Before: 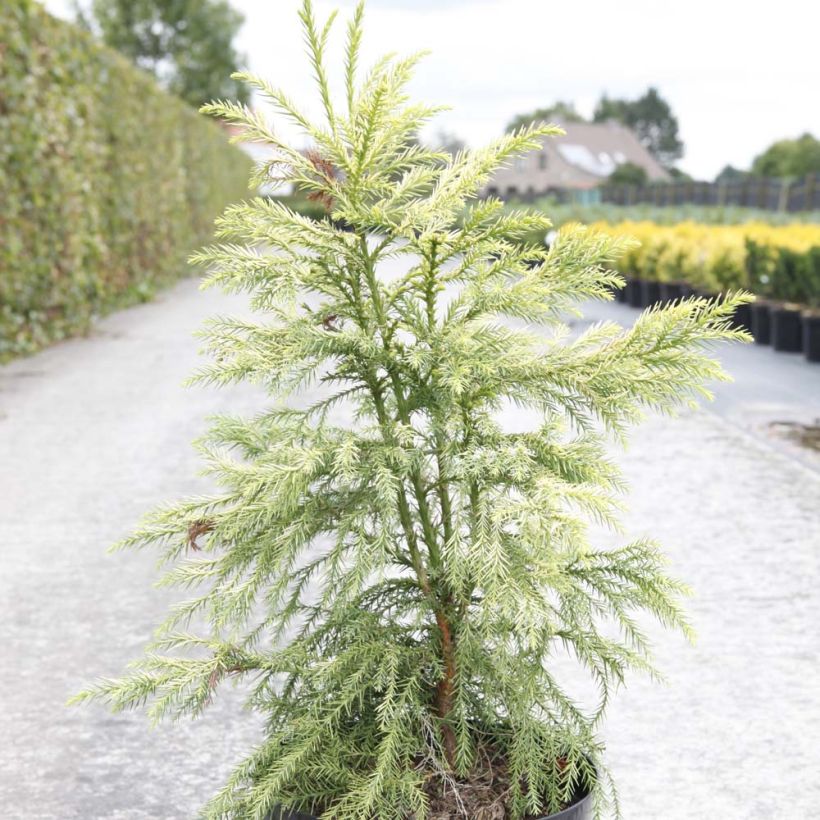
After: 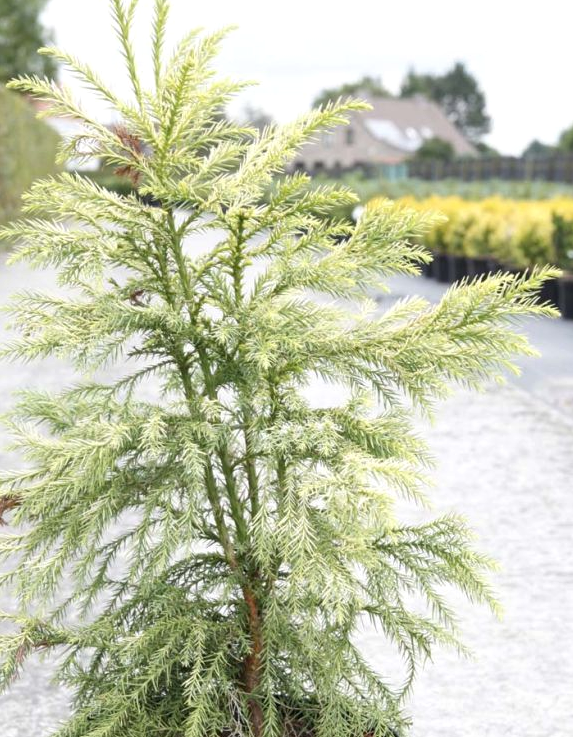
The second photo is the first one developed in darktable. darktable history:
crop and rotate: left 23.647%, top 3.071%, right 6.394%, bottom 7.05%
local contrast: highlights 105%, shadows 102%, detail 120%, midtone range 0.2
